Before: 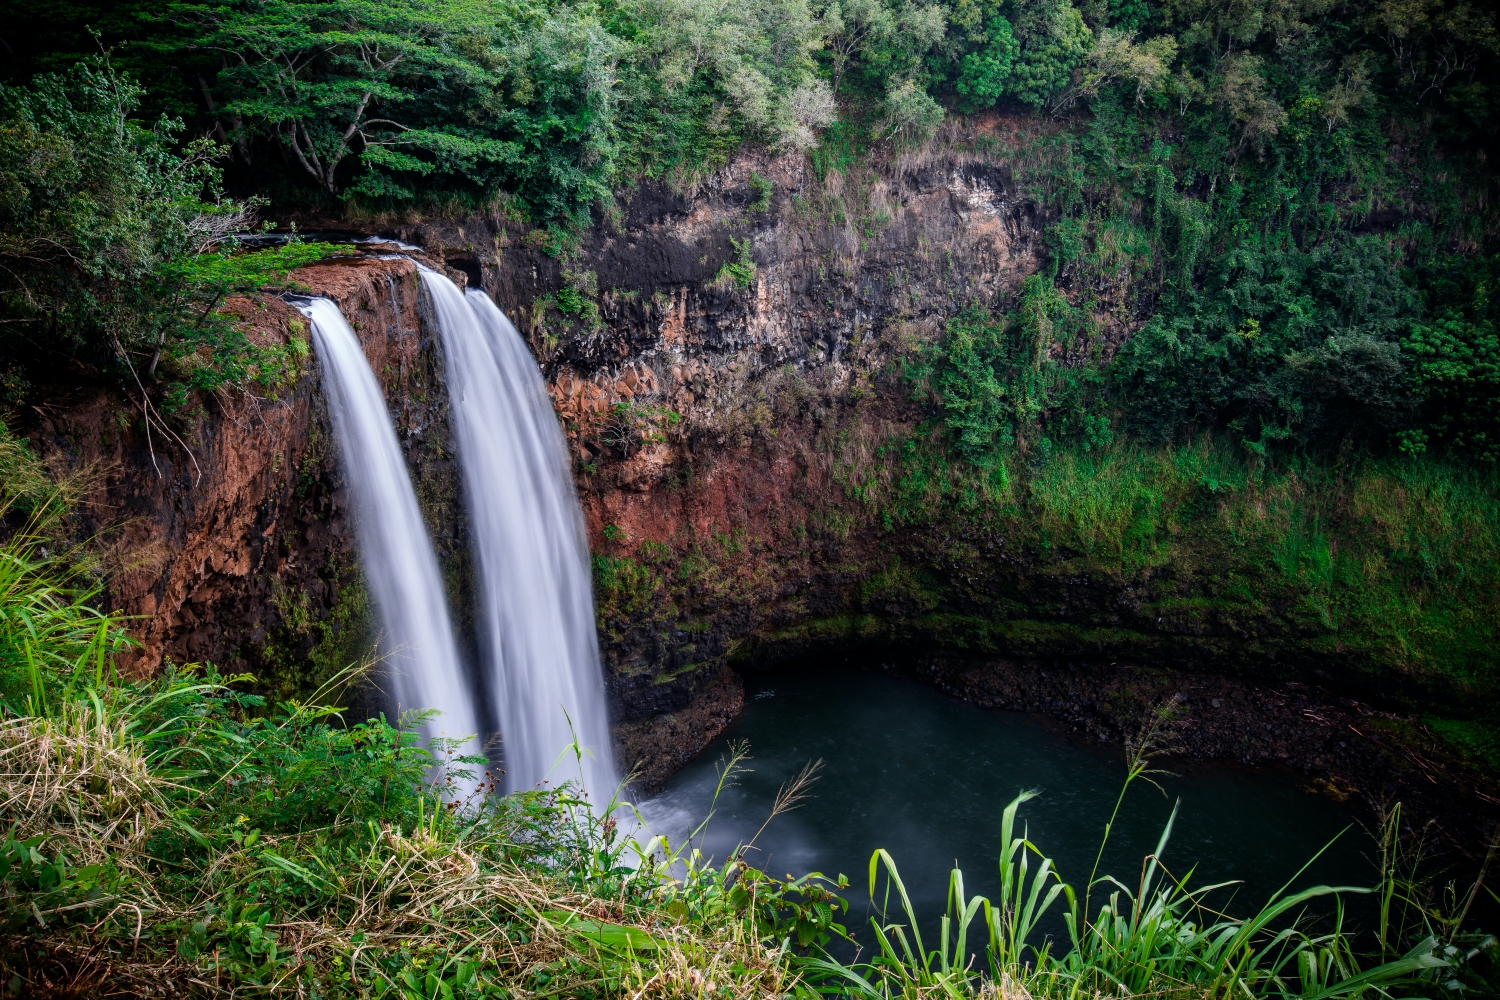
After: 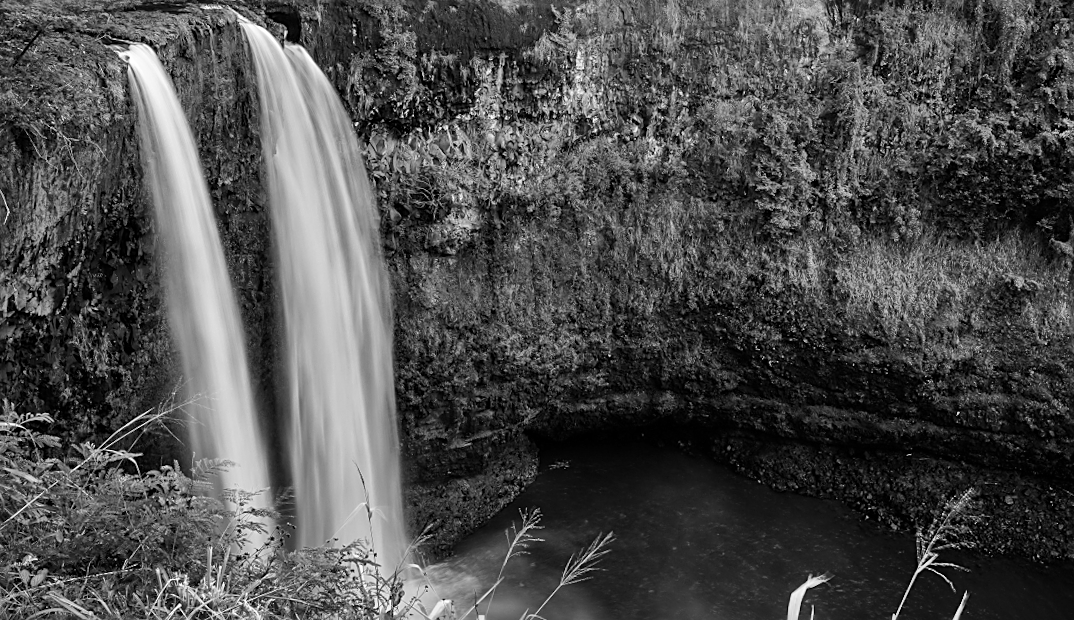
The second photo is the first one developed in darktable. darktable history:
monochrome: a 32, b 64, size 2.3, highlights 1
sharpen: on, module defaults
shadows and highlights: soften with gaussian
crop and rotate: angle -3.37°, left 9.79%, top 20.73%, right 12.42%, bottom 11.82%
